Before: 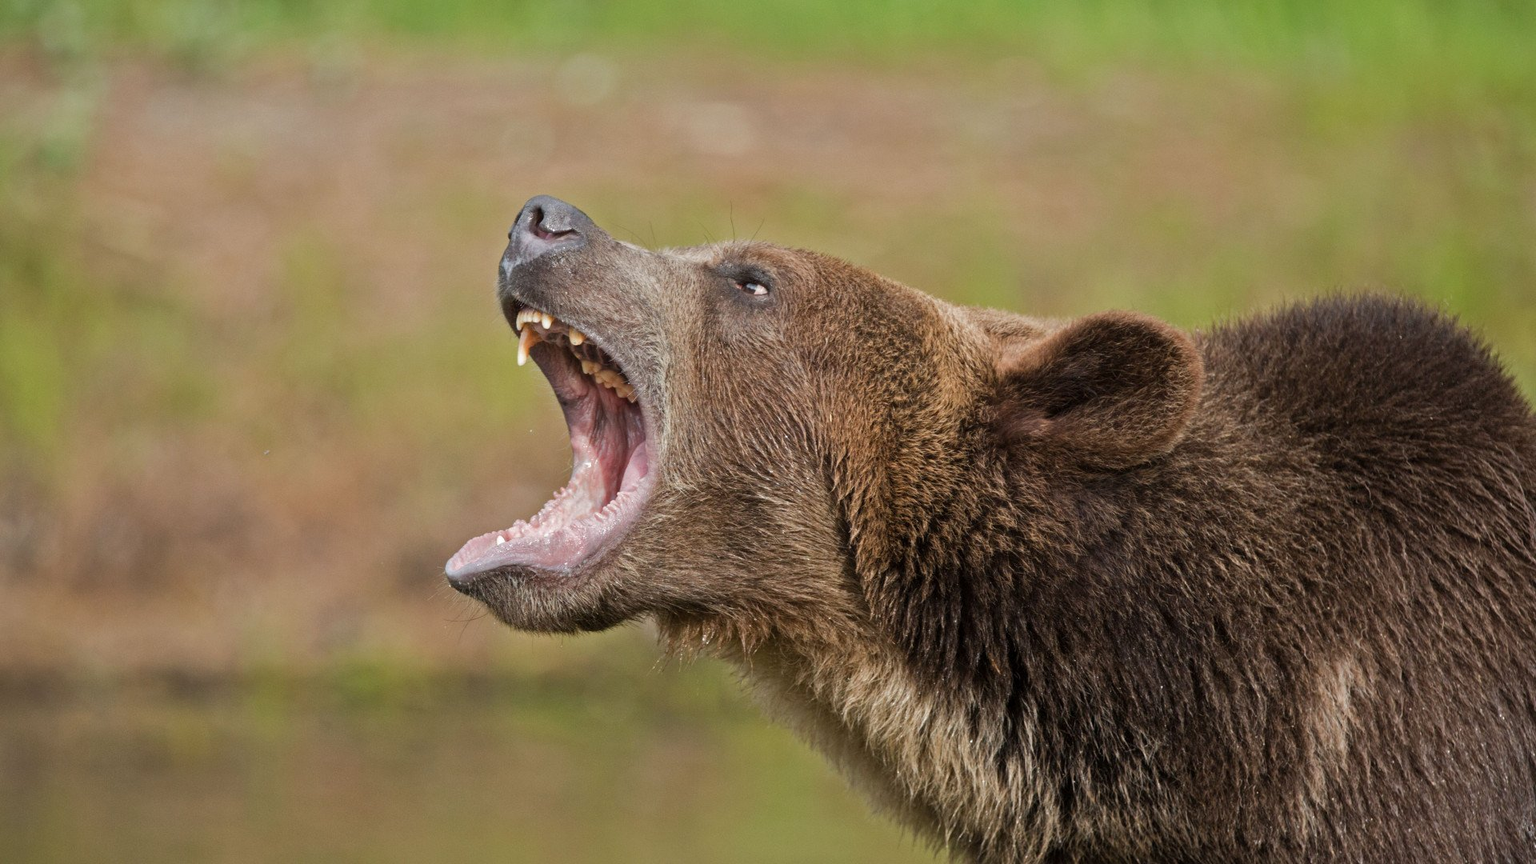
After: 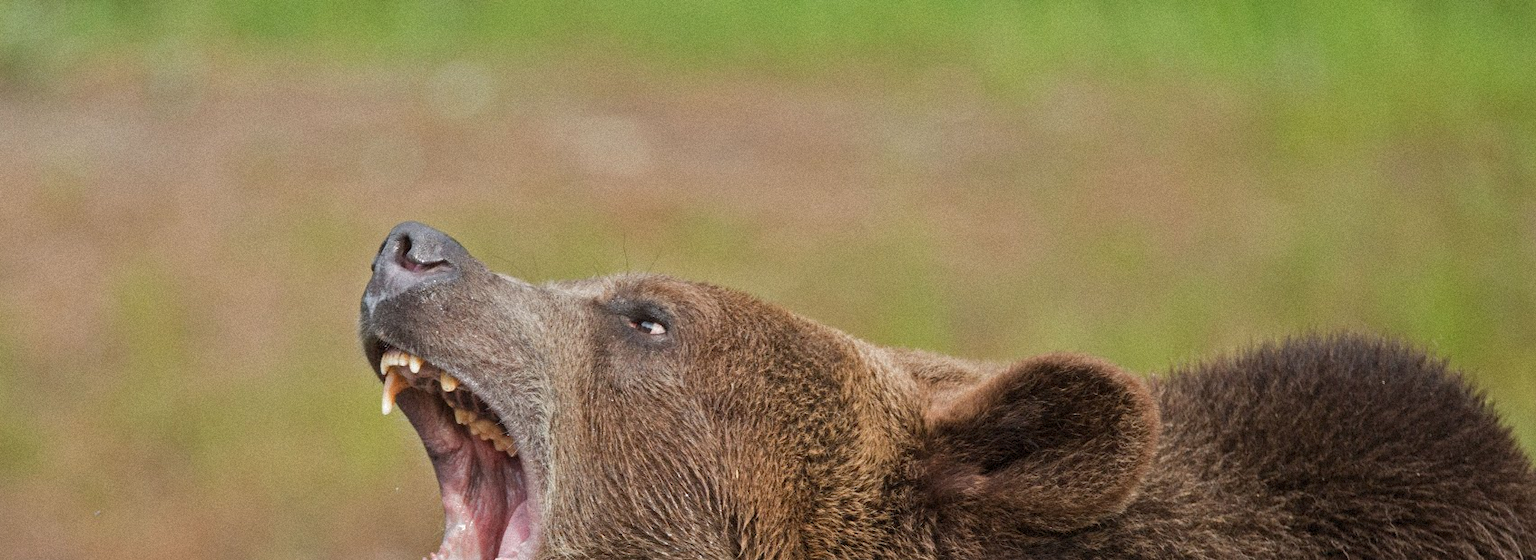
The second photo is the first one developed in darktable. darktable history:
grain: mid-tones bias 0%
crop and rotate: left 11.812%, bottom 42.776%
